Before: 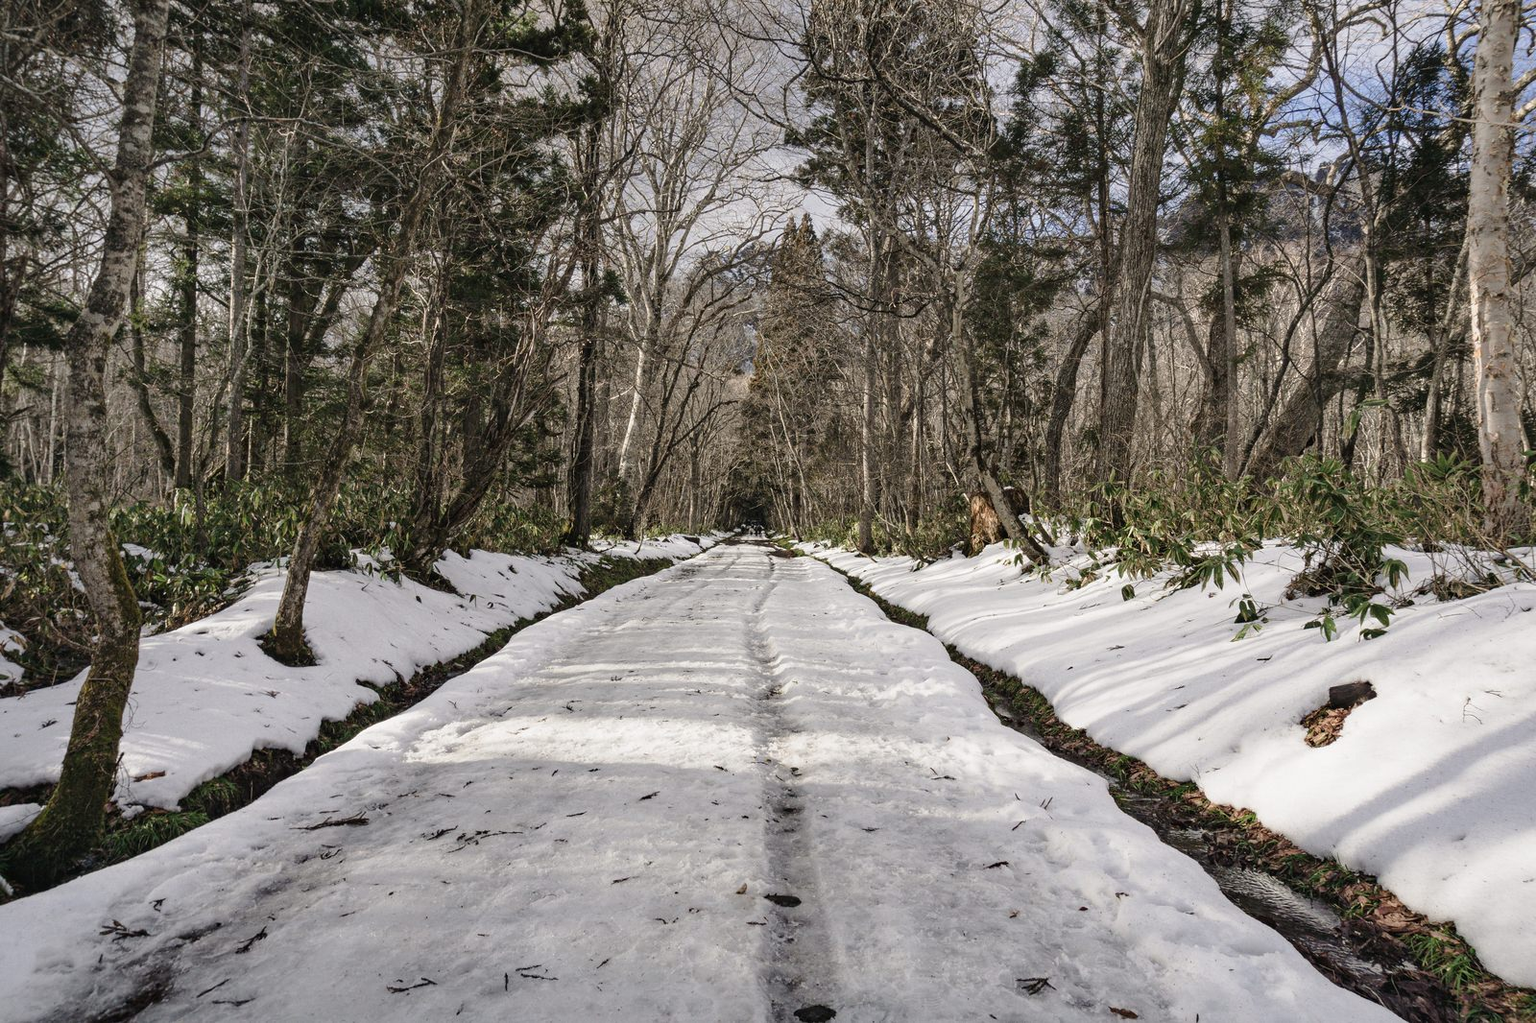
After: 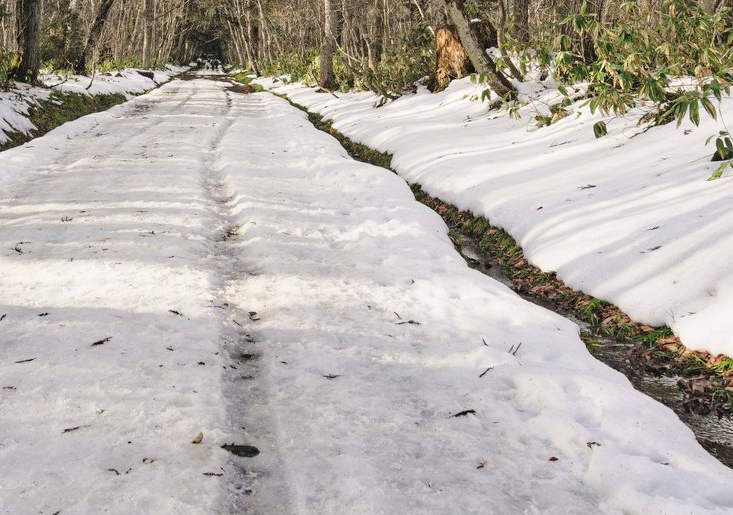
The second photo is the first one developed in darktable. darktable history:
crop: left 35.976%, top 45.819%, right 18.162%, bottom 5.807%
contrast brightness saturation: contrast 0.07, brightness 0.18, saturation 0.4
